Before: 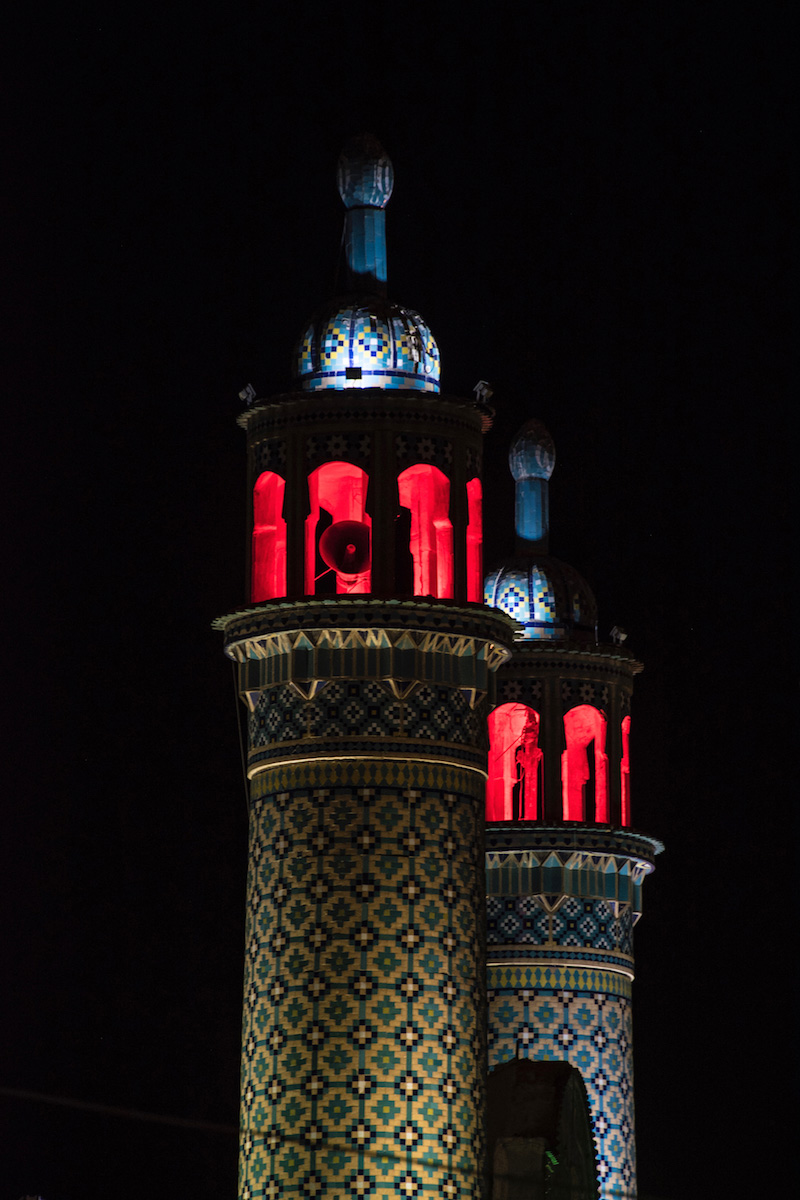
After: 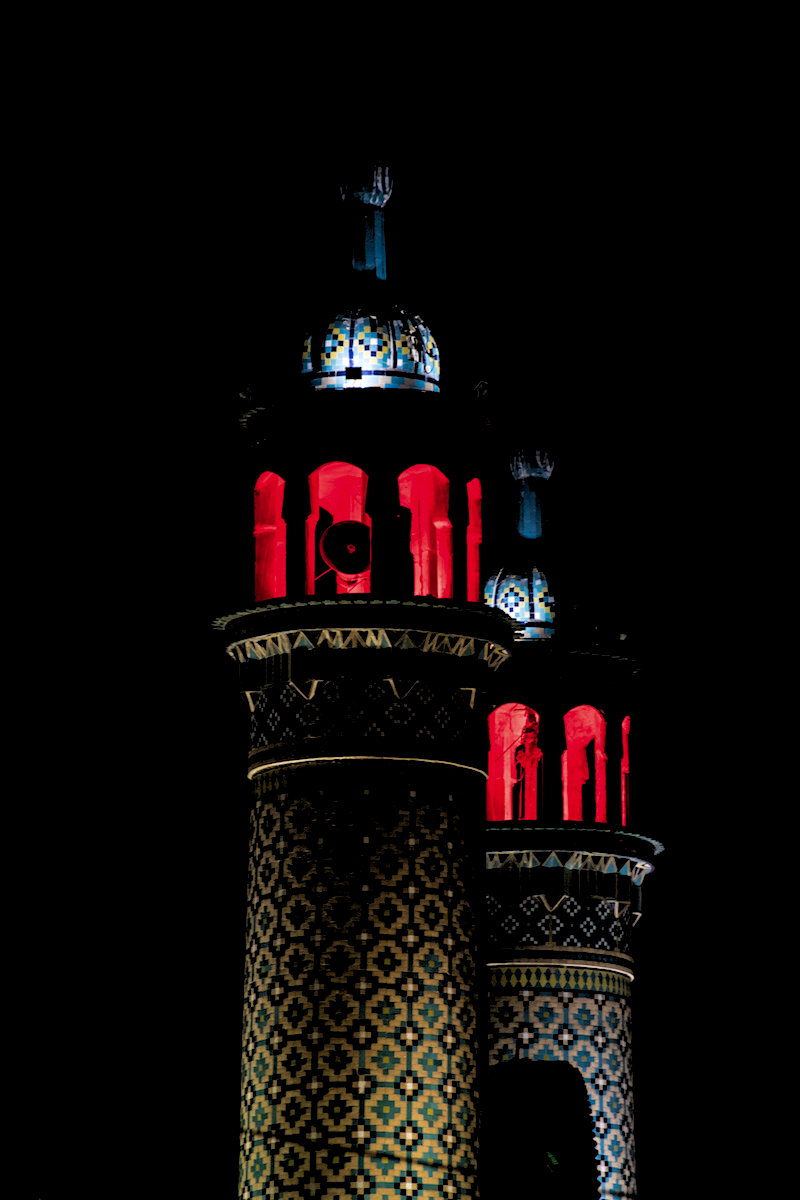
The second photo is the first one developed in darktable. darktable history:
color zones: curves: ch0 [(0, 0.444) (0.143, 0.442) (0.286, 0.441) (0.429, 0.441) (0.571, 0.441) (0.714, 0.441) (0.857, 0.442) (1, 0.444)]
rgb levels: levels [[0.034, 0.472, 0.904], [0, 0.5, 1], [0, 0.5, 1]]
rotate and perspective: crop left 0, crop top 0
